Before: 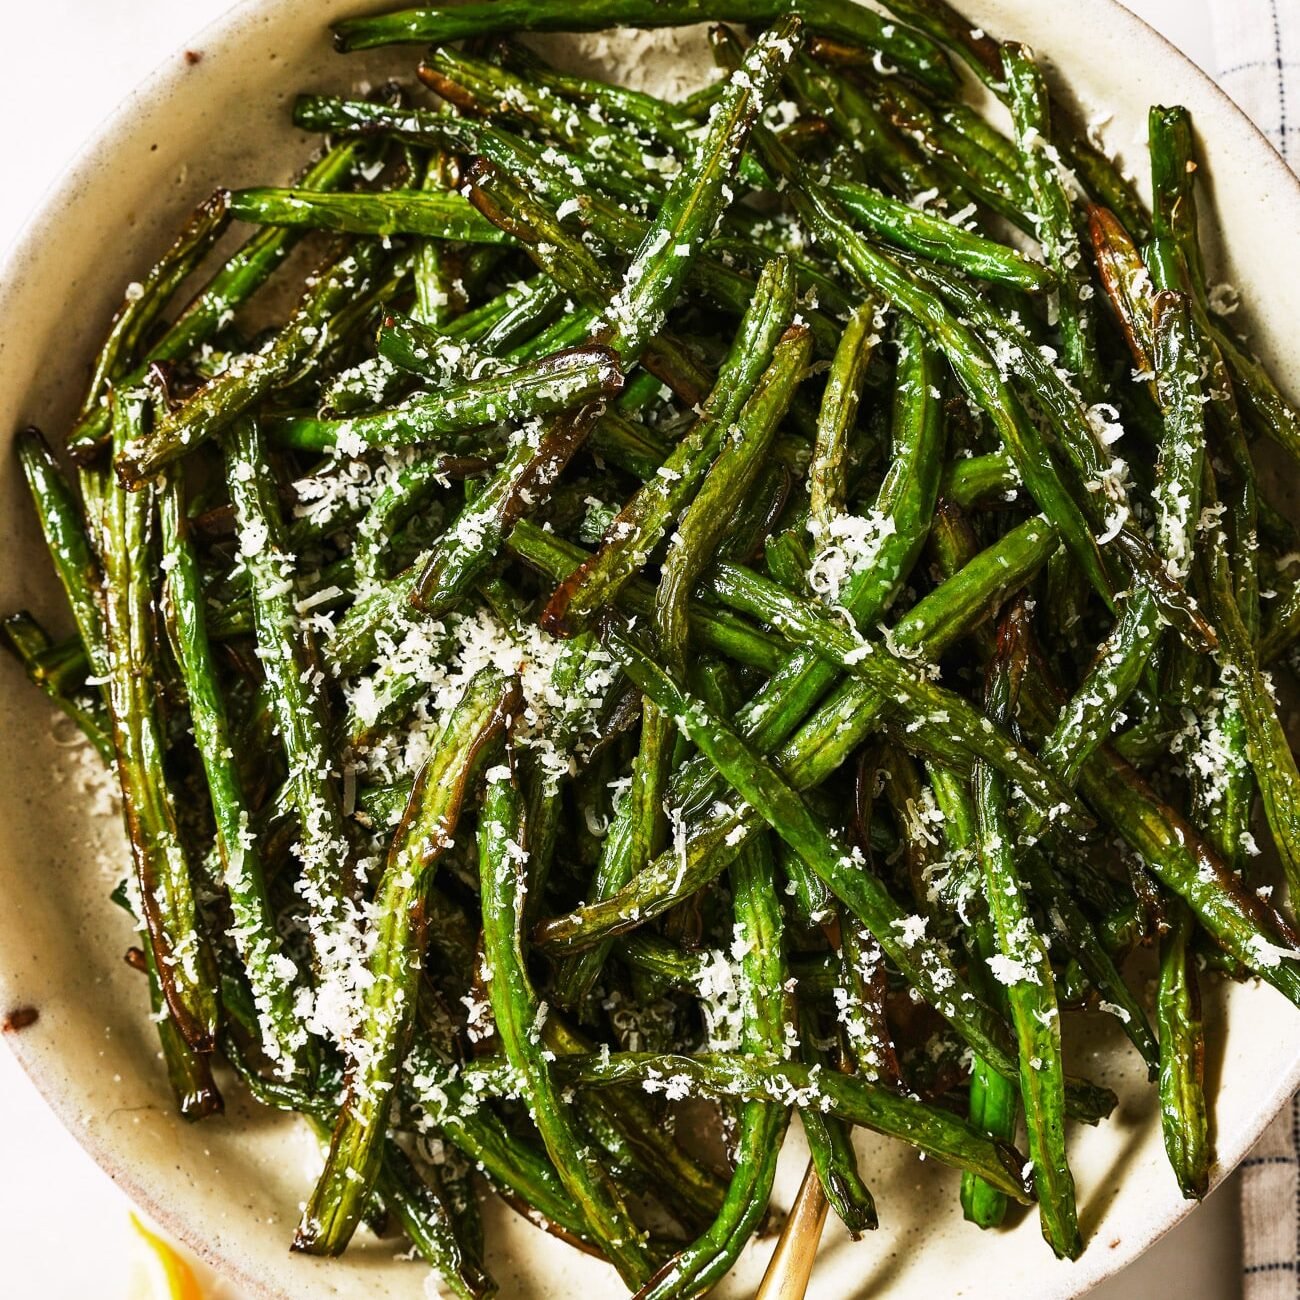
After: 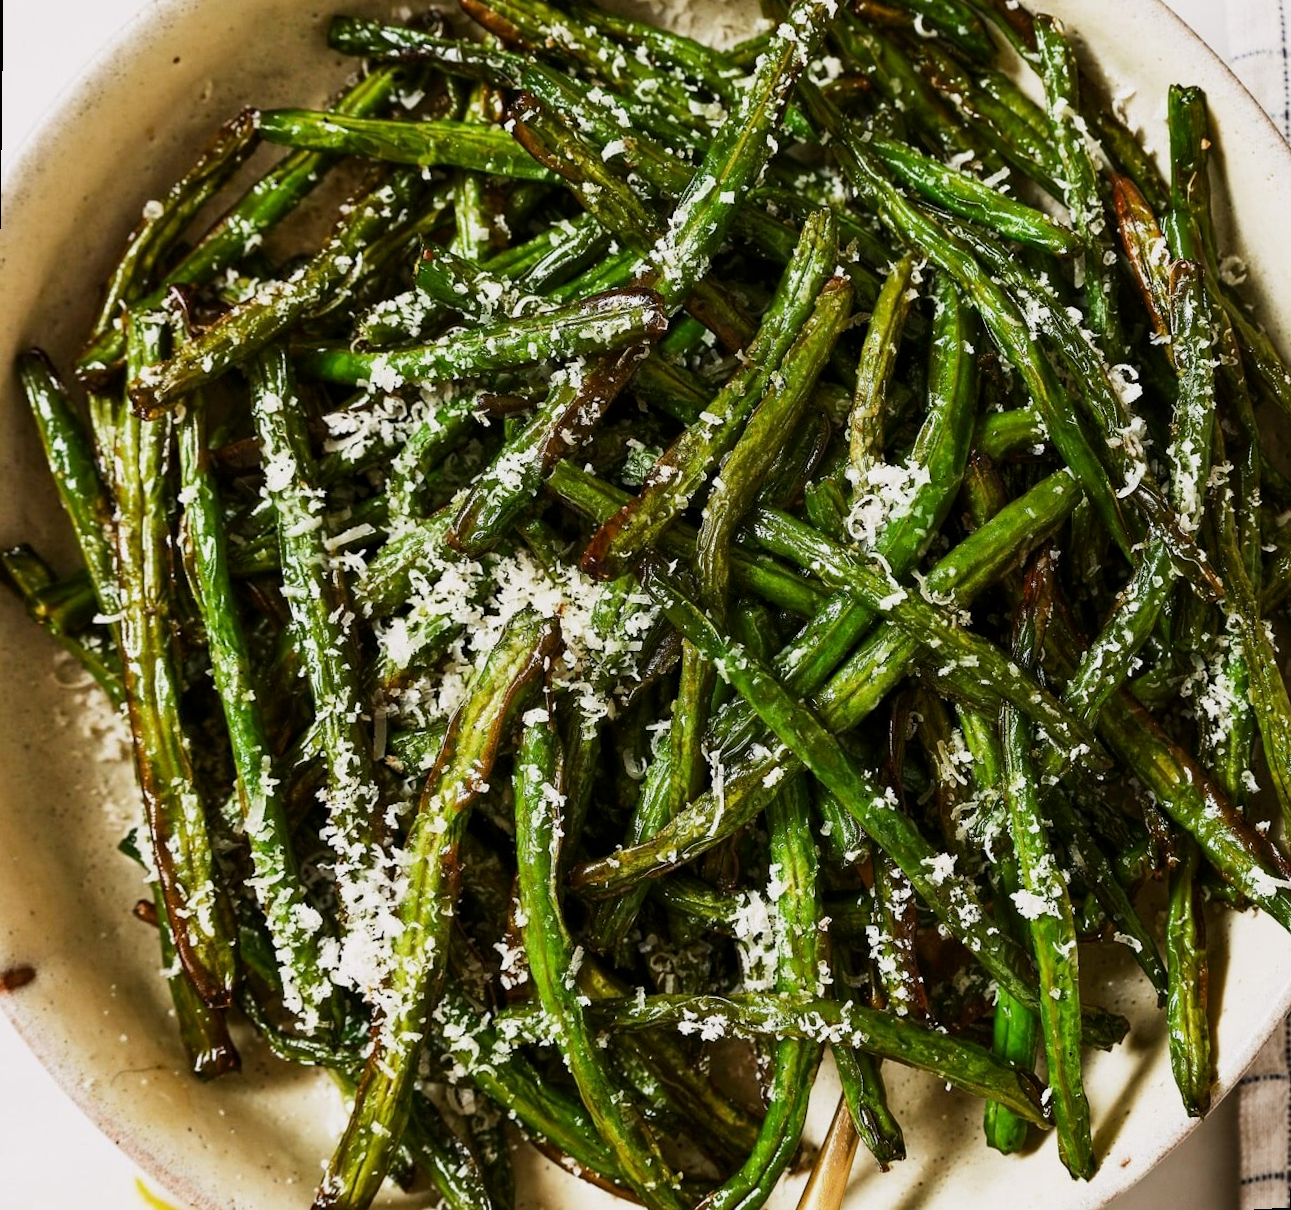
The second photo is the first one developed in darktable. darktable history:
exposure: black level correction 0.001, exposure -0.2 EV, compensate highlight preservation false
rotate and perspective: rotation 0.679°, lens shift (horizontal) 0.136, crop left 0.009, crop right 0.991, crop top 0.078, crop bottom 0.95
